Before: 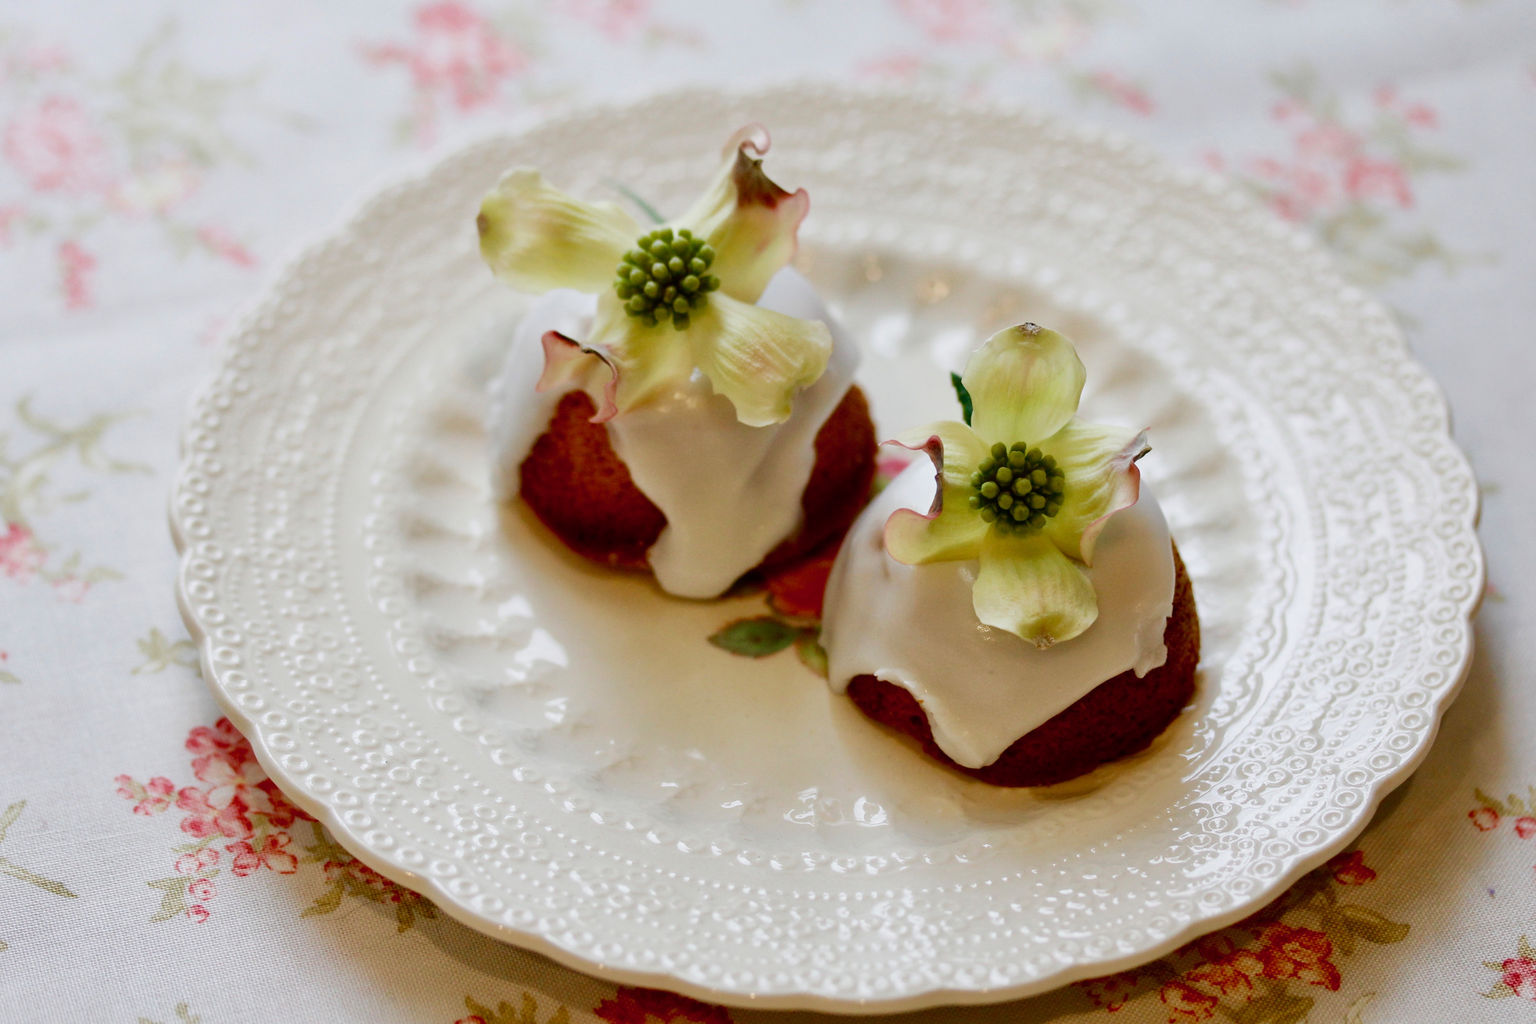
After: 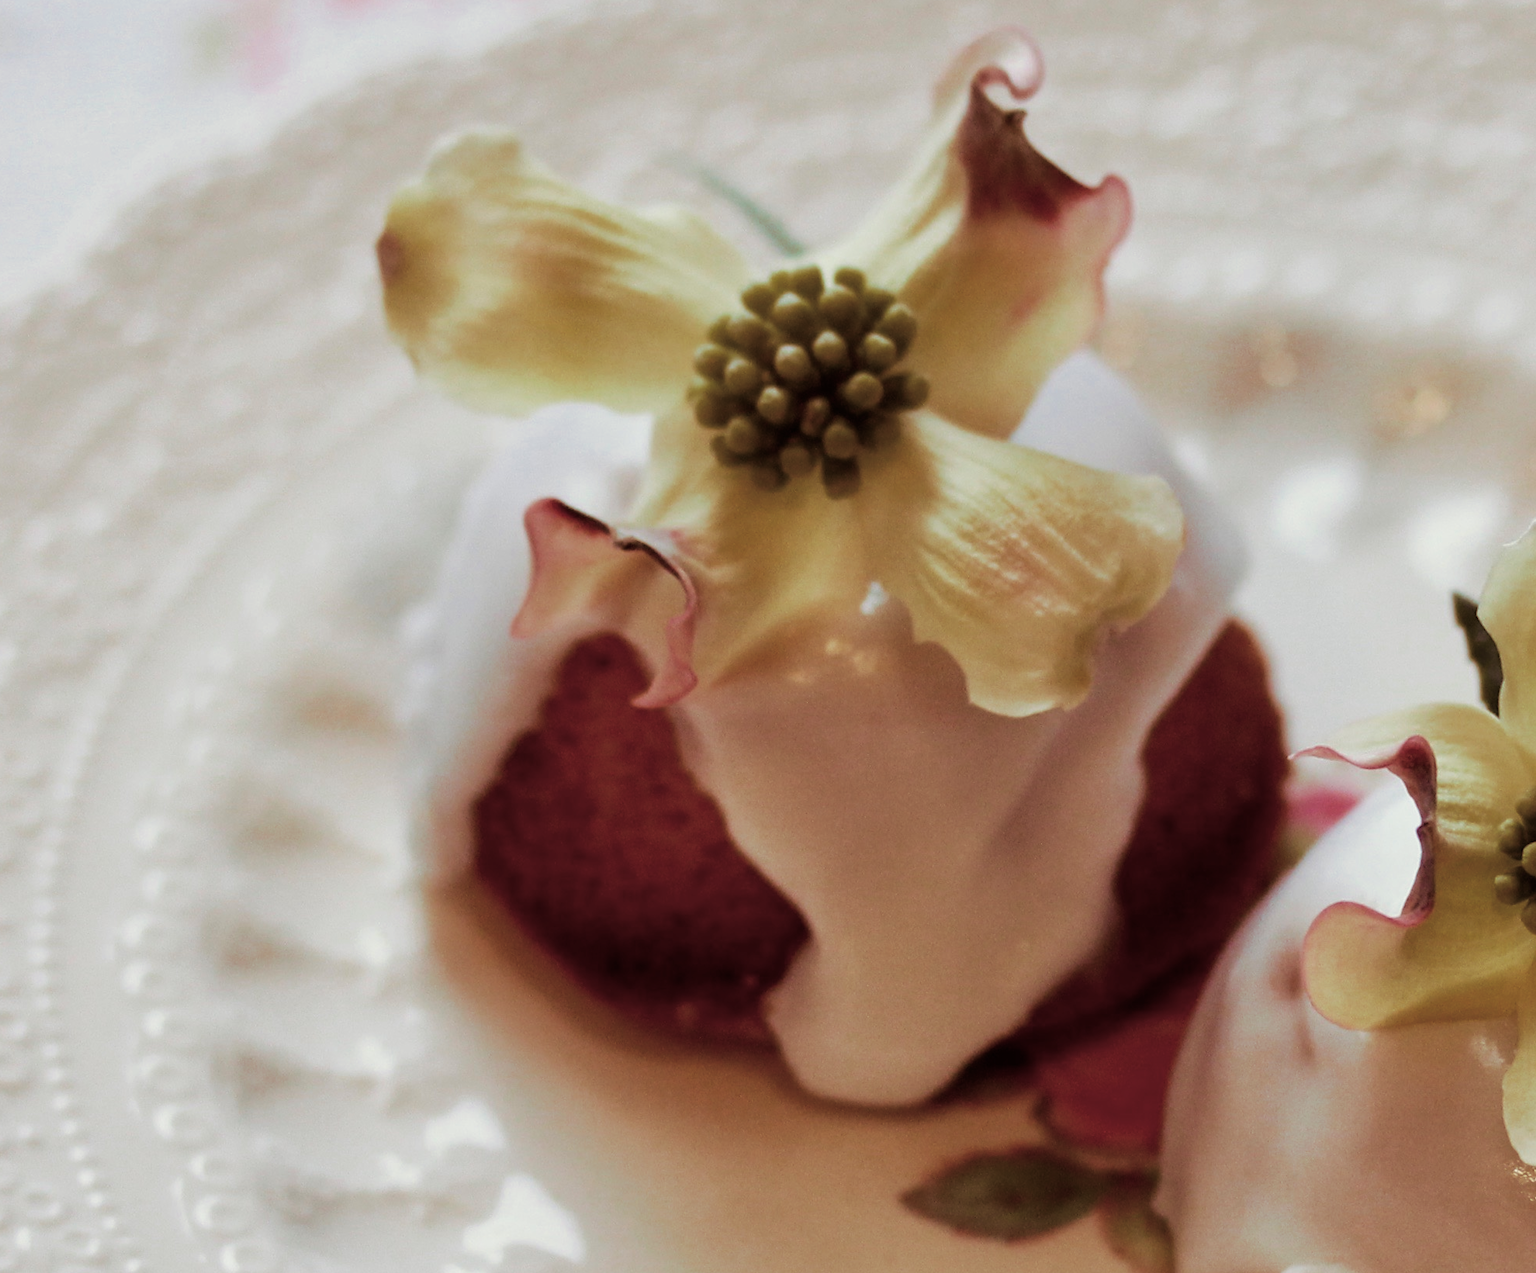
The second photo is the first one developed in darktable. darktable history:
crop: left 20.248%, top 10.86%, right 35.675%, bottom 34.321%
color zones: curves: ch0 [(0, 0.444) (0.143, 0.442) (0.286, 0.441) (0.429, 0.441) (0.571, 0.441) (0.714, 0.441) (0.857, 0.442) (1, 0.444)]
split-toning: shadows › hue 360°
